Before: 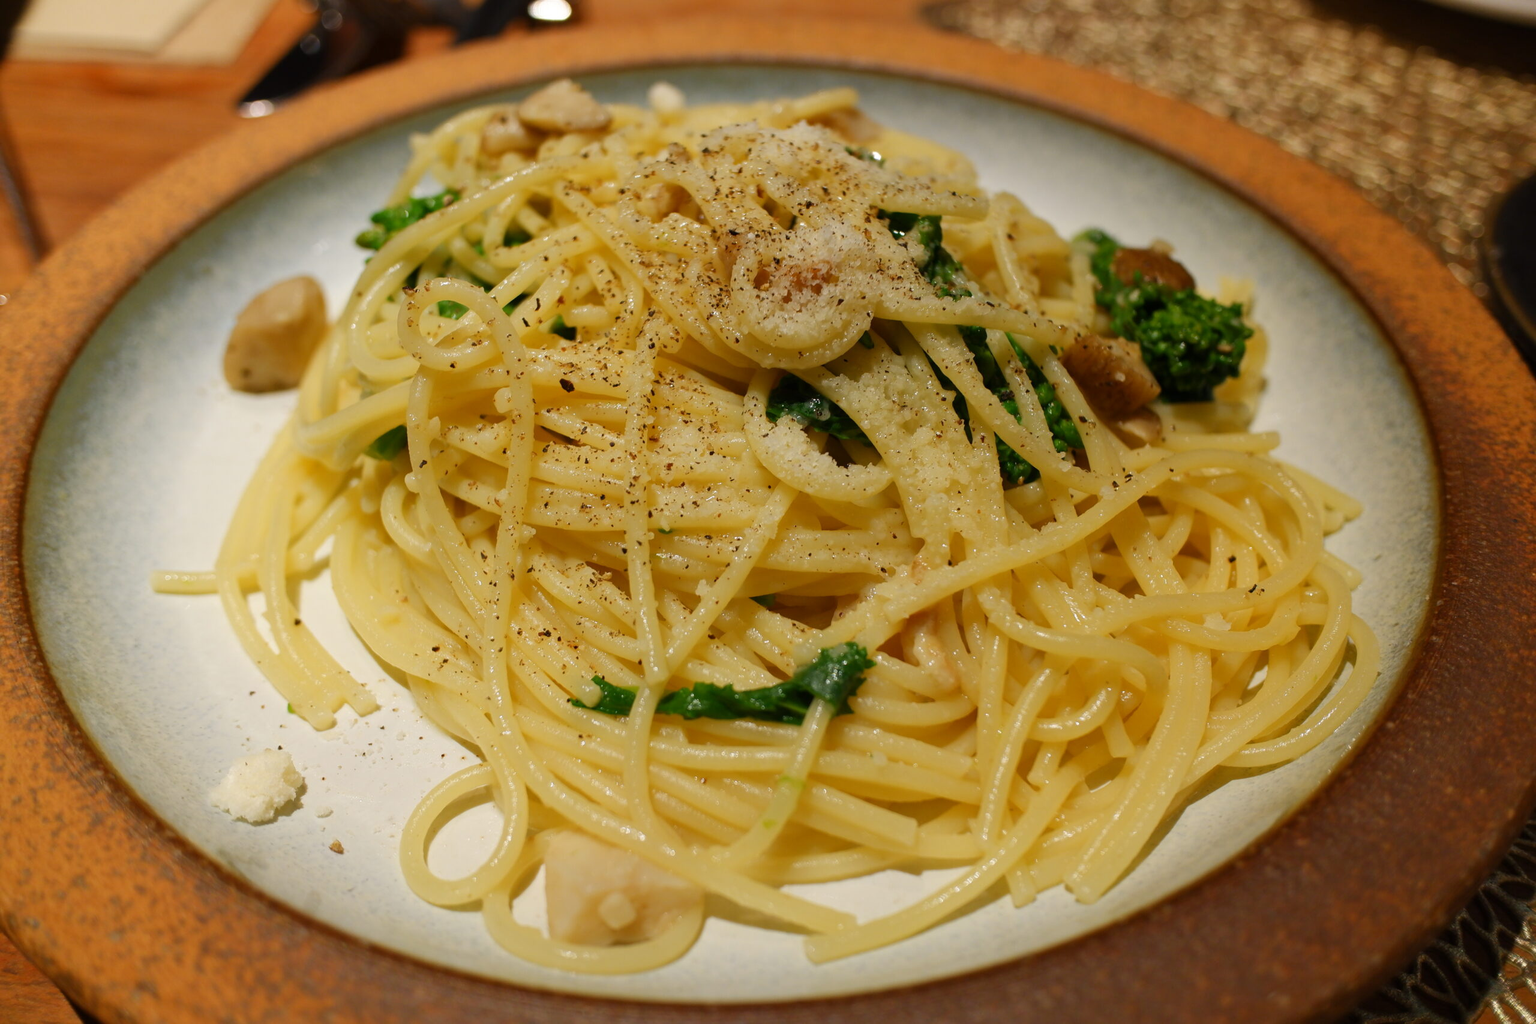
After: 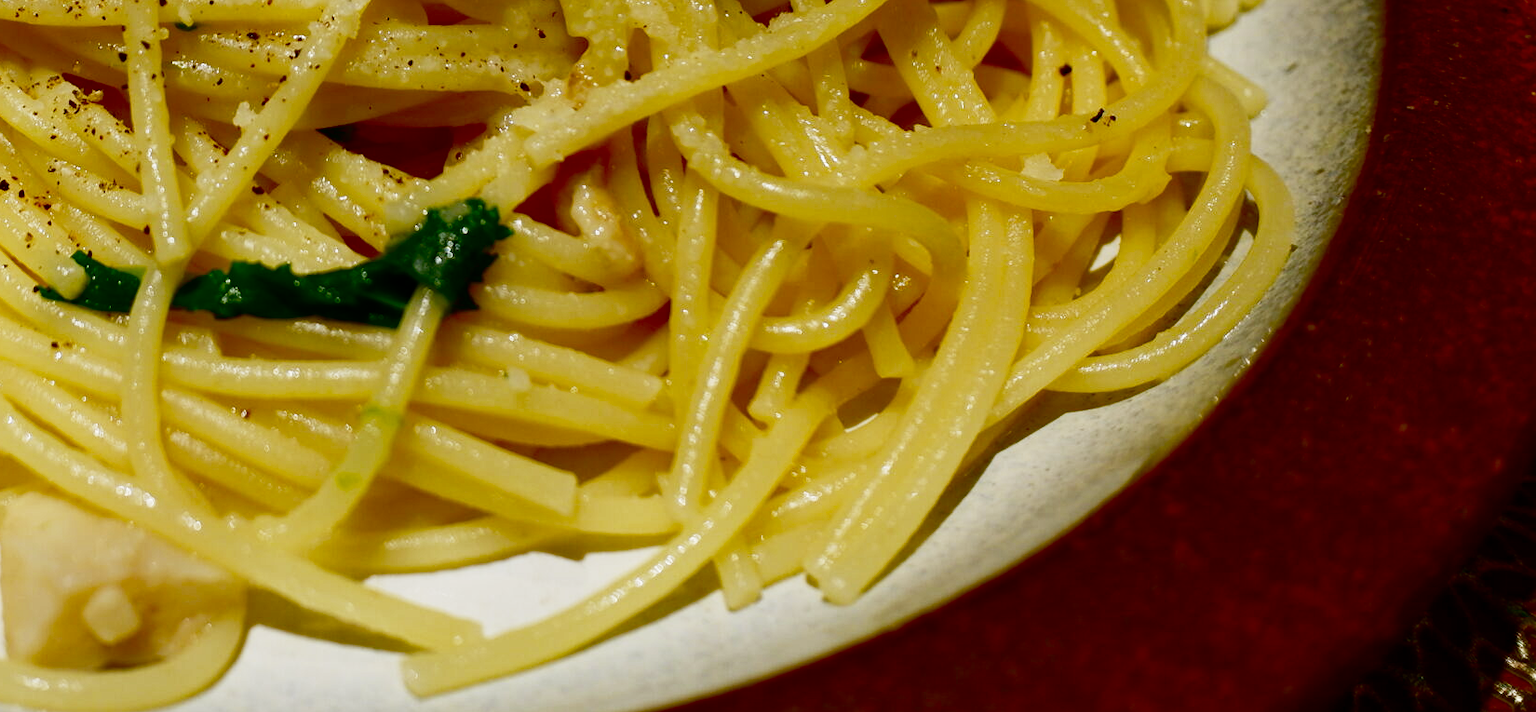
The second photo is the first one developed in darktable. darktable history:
crop and rotate: left 35.509%, top 50.238%, bottom 4.934%
white balance: red 0.967, blue 1.049
base curve: curves: ch0 [(0, 0) (0.028, 0.03) (0.121, 0.232) (0.46, 0.748) (0.859, 0.968) (1, 1)], preserve colors none
contrast brightness saturation: contrast 0.09, brightness -0.59, saturation 0.17
